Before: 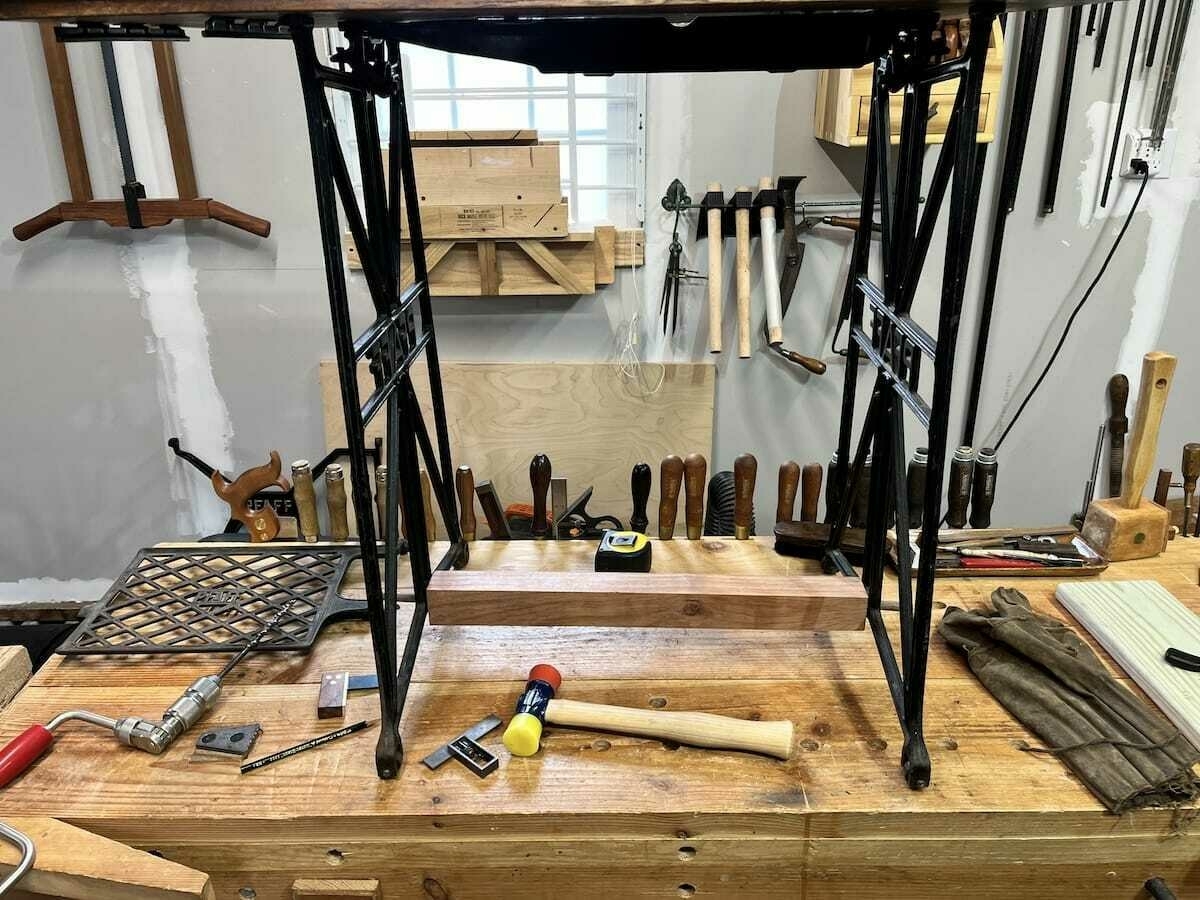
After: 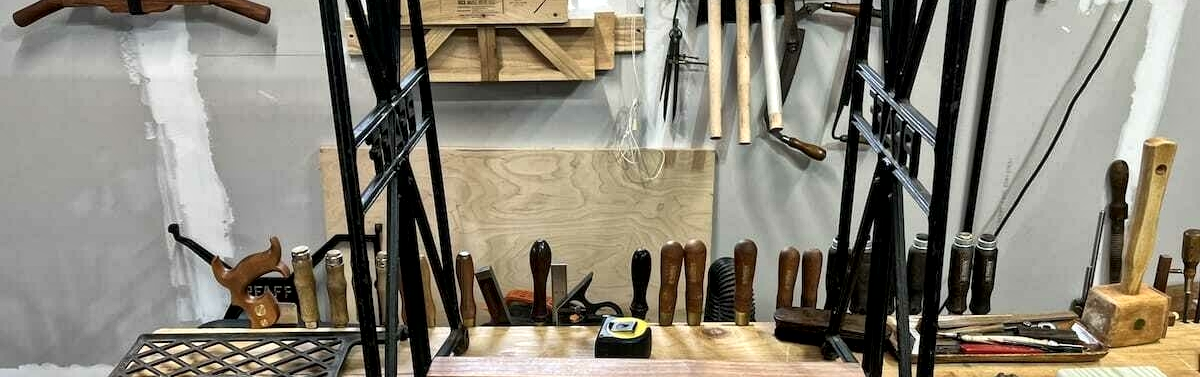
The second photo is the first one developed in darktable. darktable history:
local contrast: mode bilateral grid, contrast 19, coarseness 18, detail 163%, midtone range 0.2
crop and rotate: top 23.83%, bottom 34.233%
